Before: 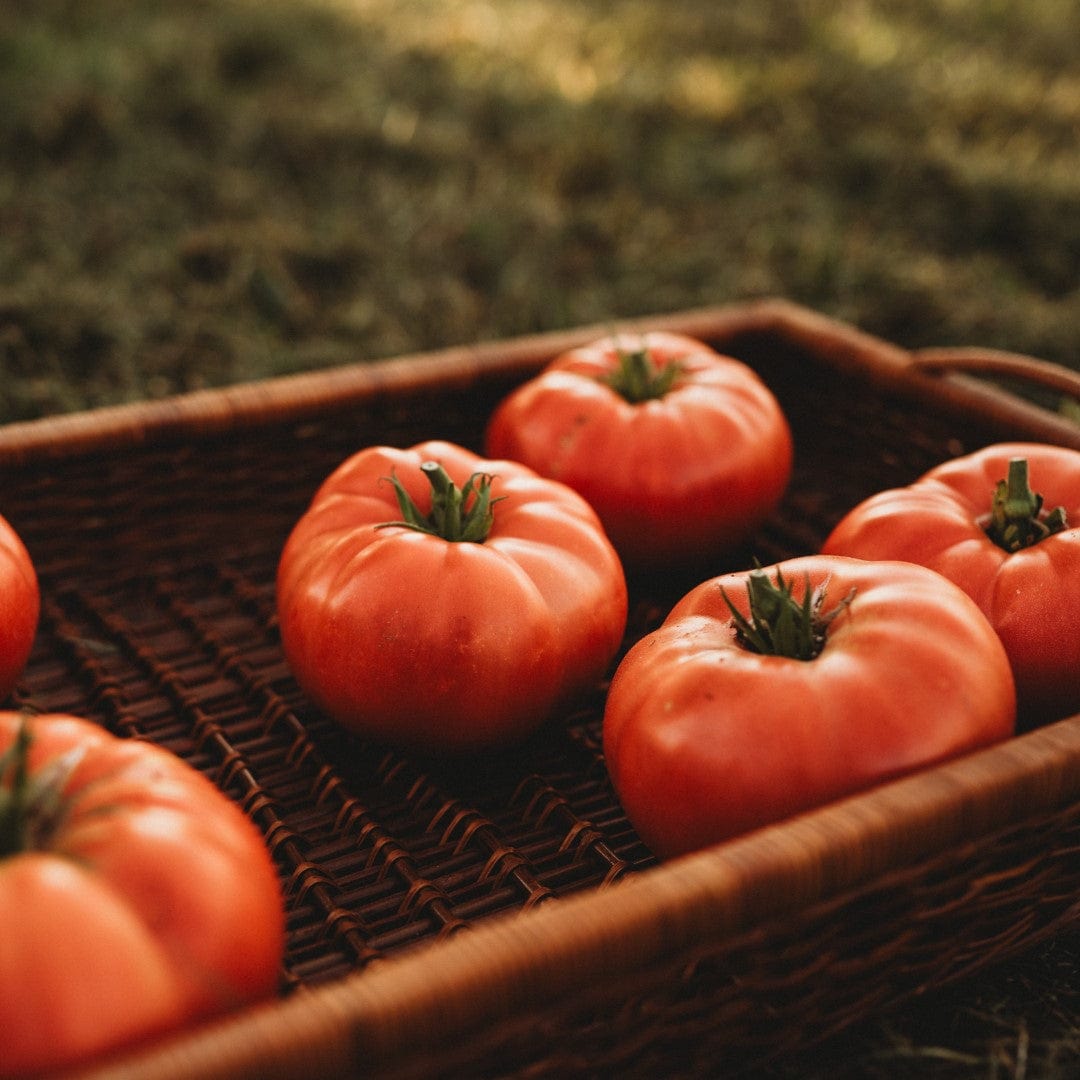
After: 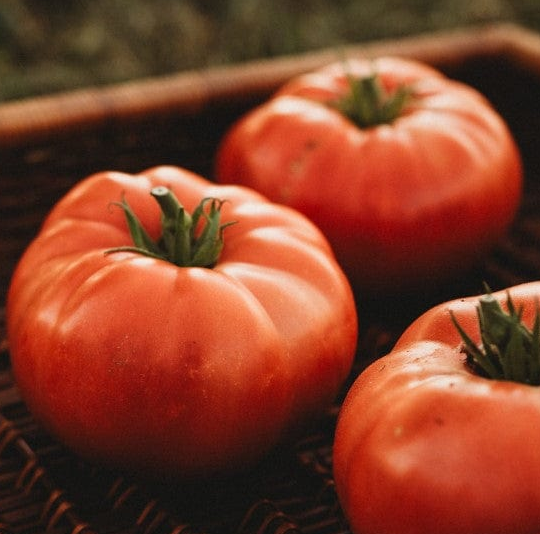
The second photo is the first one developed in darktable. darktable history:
crop: left 25.023%, top 25.481%, right 24.819%, bottom 25.06%
